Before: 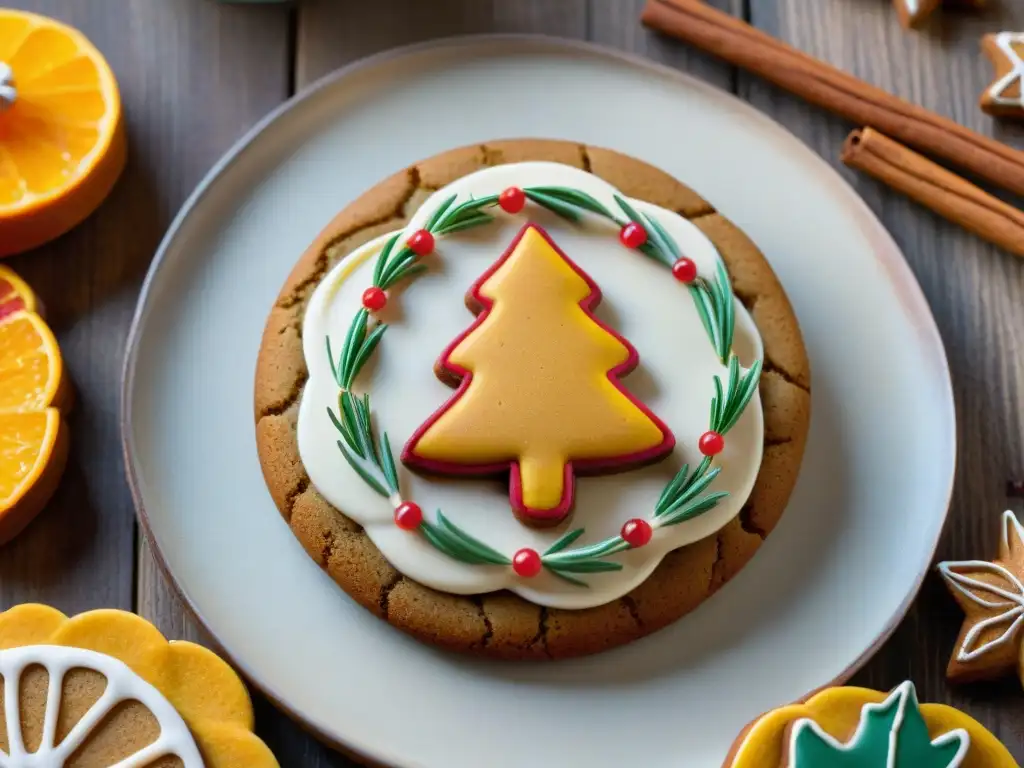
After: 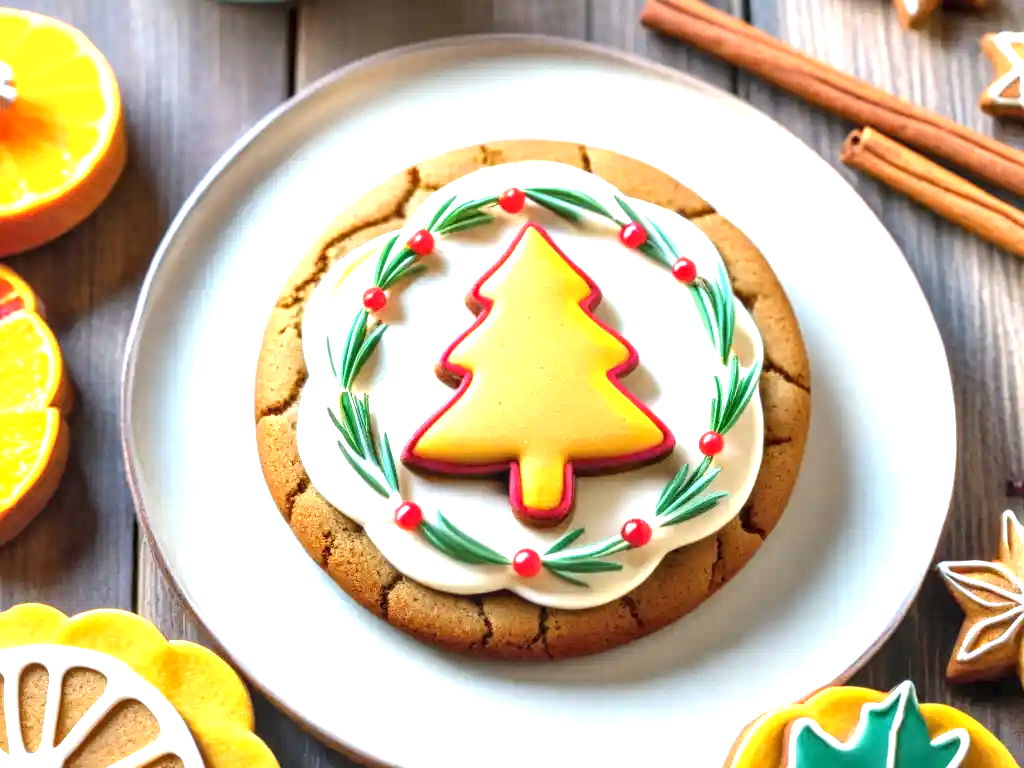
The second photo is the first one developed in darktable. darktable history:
exposure: black level correction 0, exposure 1.465 EV, compensate exposure bias true, compensate highlight preservation false
local contrast: detail 130%
